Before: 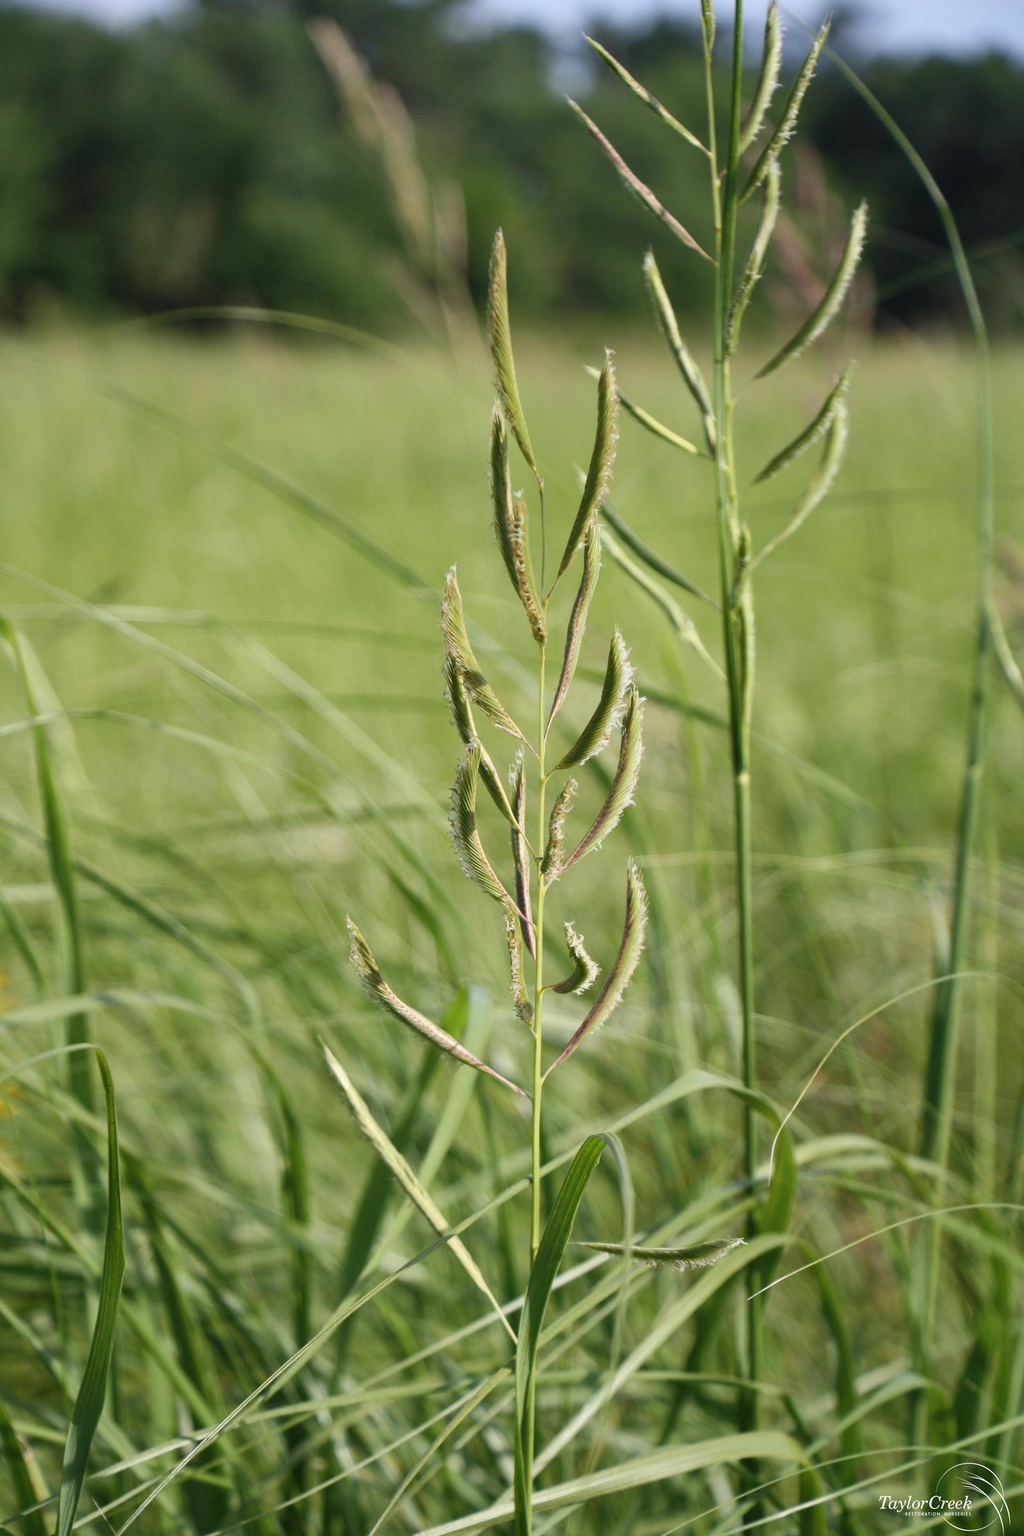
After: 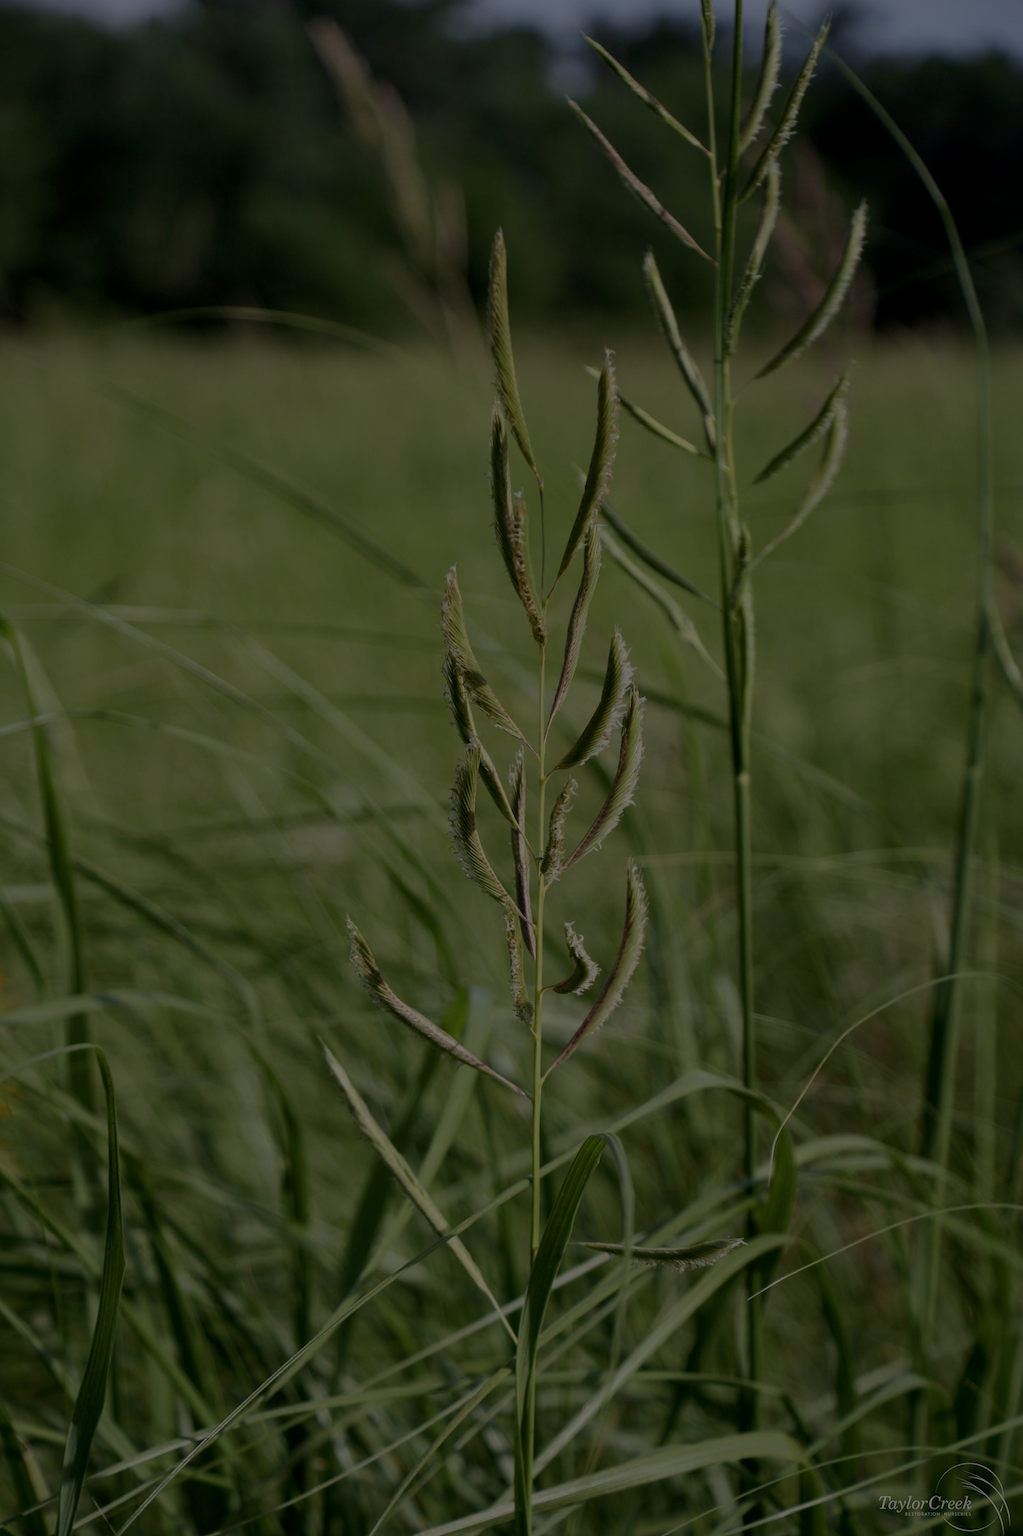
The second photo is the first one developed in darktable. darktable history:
local contrast: highlights 100%, shadows 100%, detail 120%, midtone range 0.2
exposure: exposure -2.446 EV, compensate highlight preservation false
